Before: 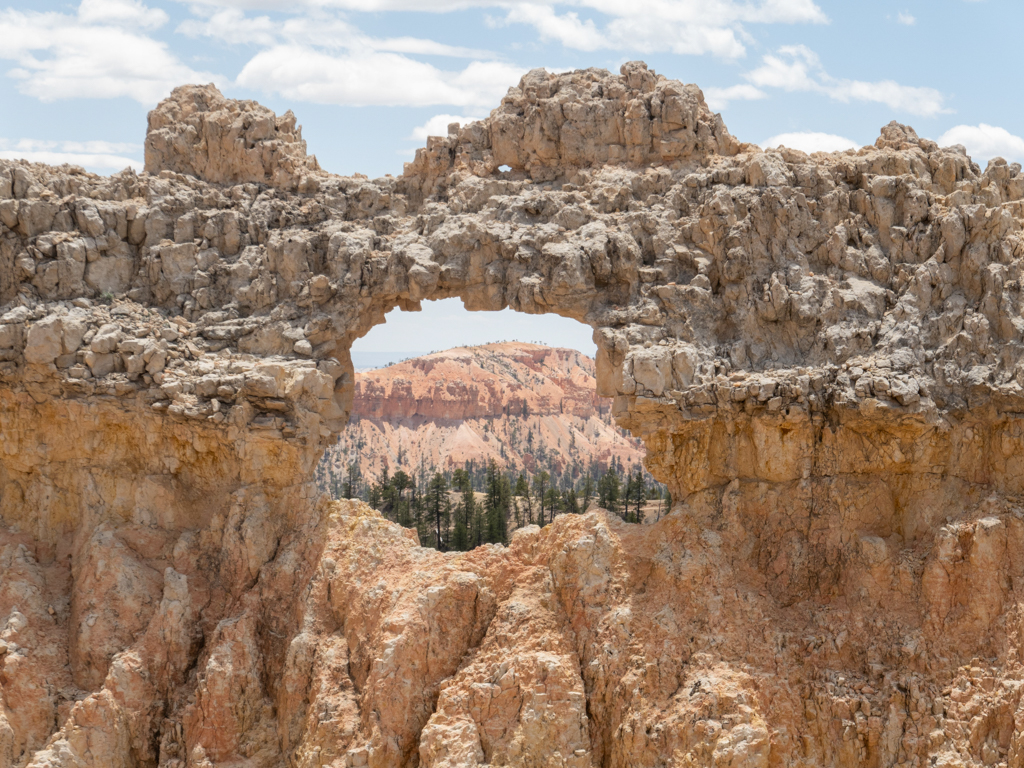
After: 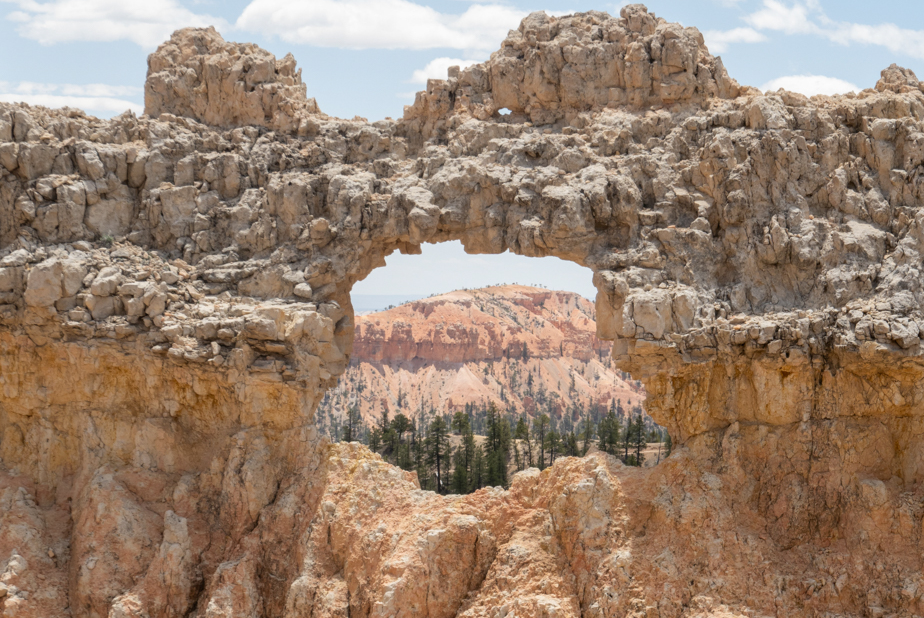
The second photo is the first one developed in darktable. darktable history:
crop: top 7.5%, right 9.722%, bottom 12.023%
